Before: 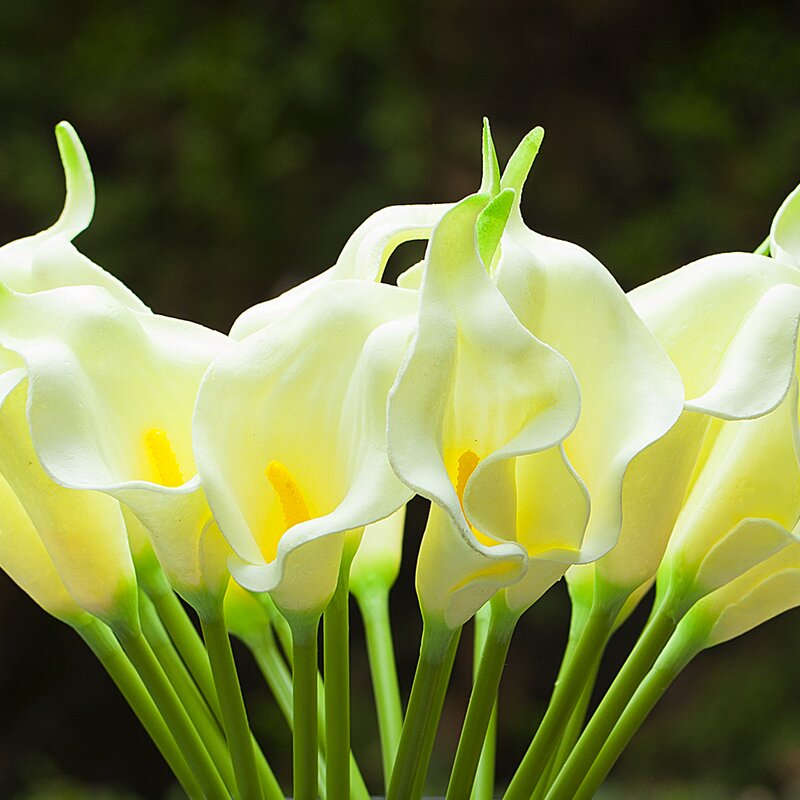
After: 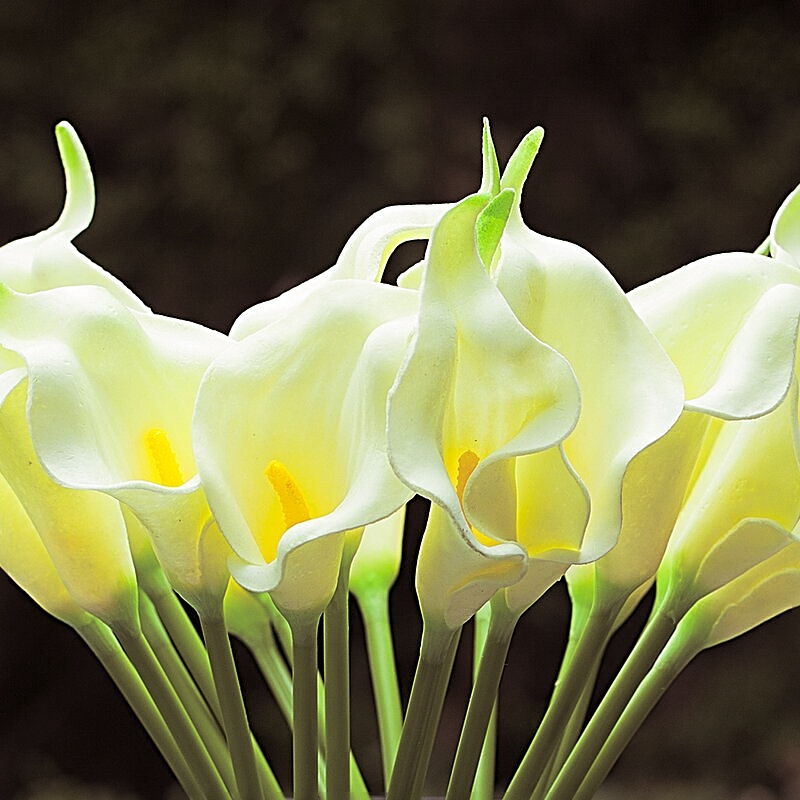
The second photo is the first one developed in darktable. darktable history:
sharpen: radius 3.119
split-toning: shadows › saturation 0.24, highlights › hue 54°, highlights › saturation 0.24
